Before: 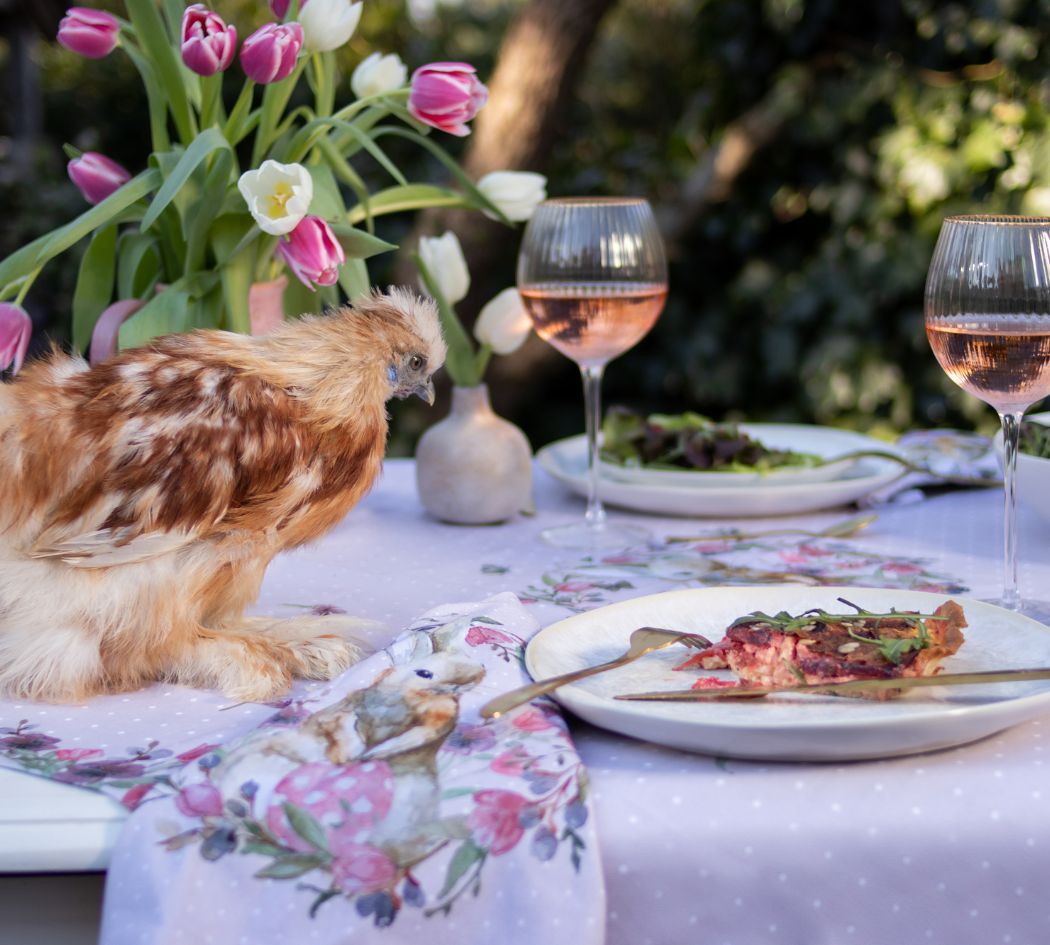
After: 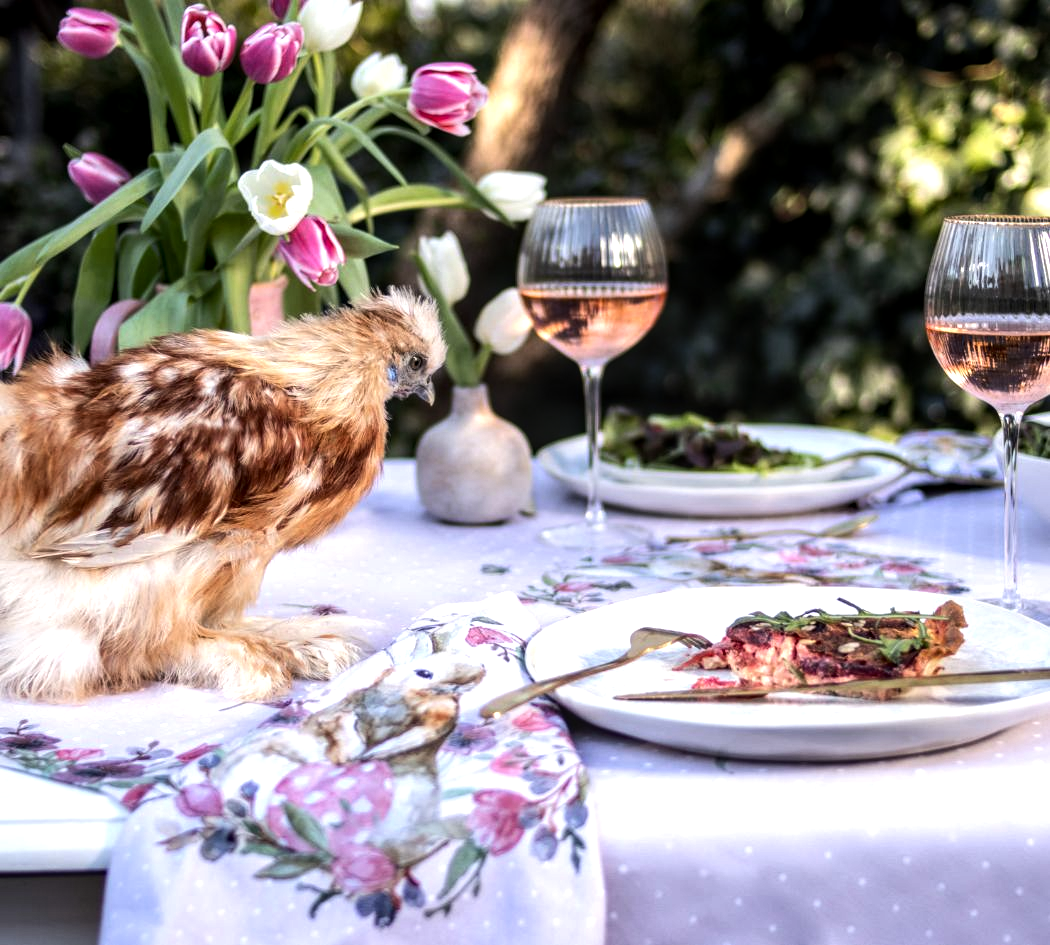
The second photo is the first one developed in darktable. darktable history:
local contrast: highlights 61%, detail 143%, midtone range 0.428
tone equalizer: -8 EV -0.75 EV, -7 EV -0.7 EV, -6 EV -0.6 EV, -5 EV -0.4 EV, -3 EV 0.4 EV, -2 EV 0.6 EV, -1 EV 0.7 EV, +0 EV 0.75 EV, edges refinement/feathering 500, mask exposure compensation -1.57 EV, preserve details no
